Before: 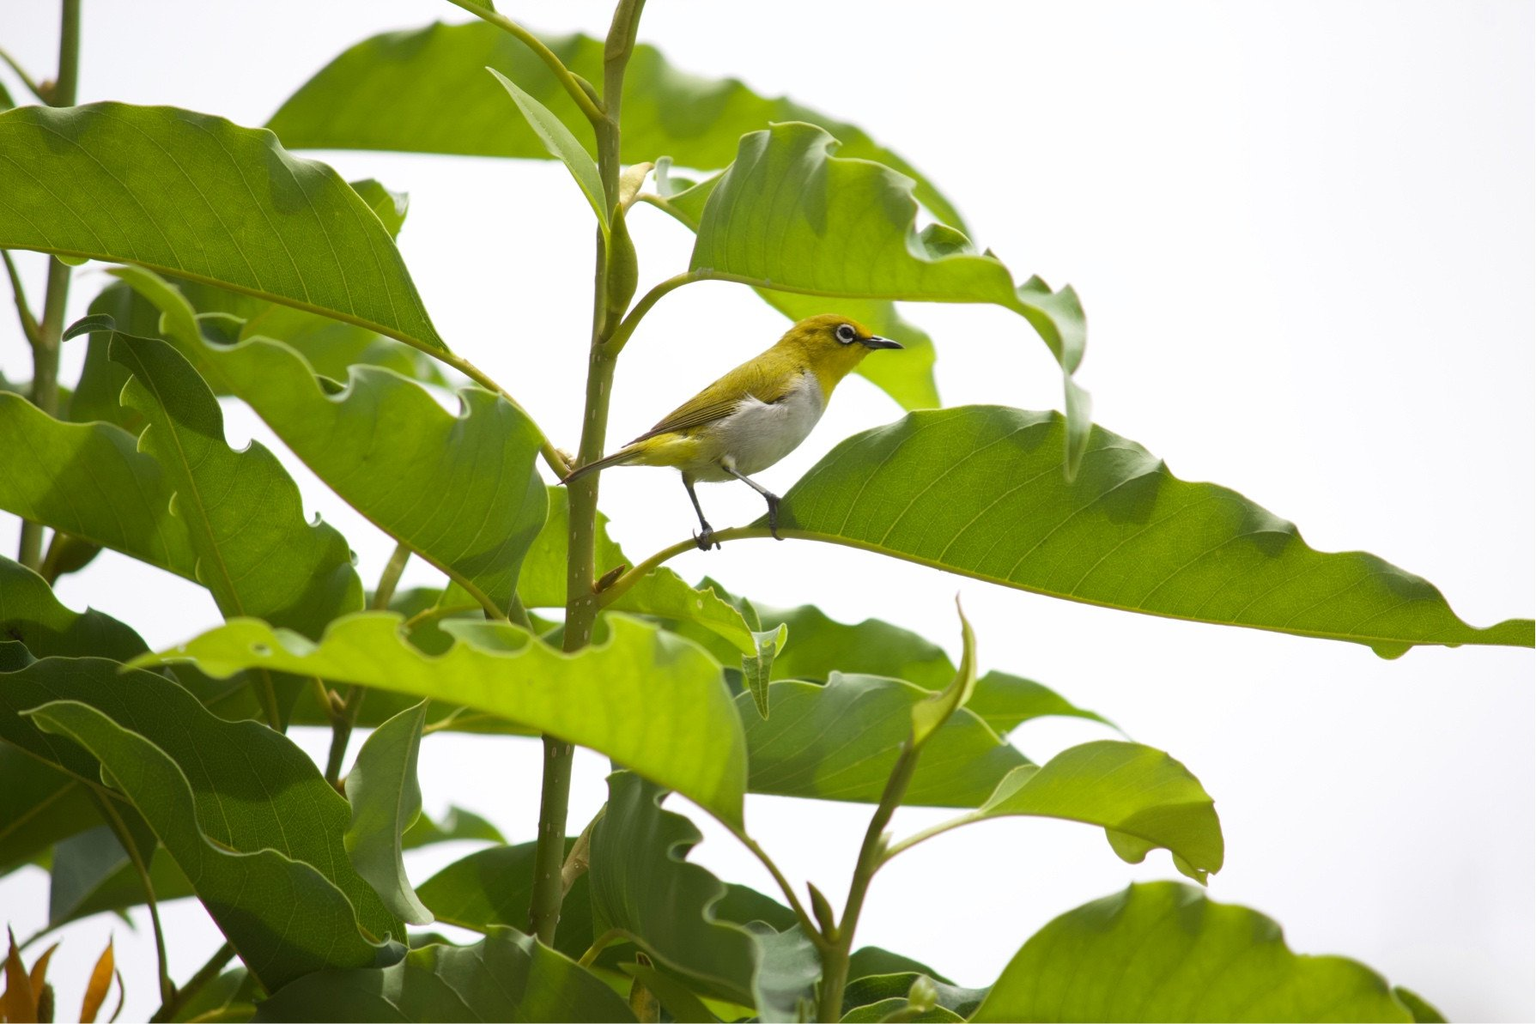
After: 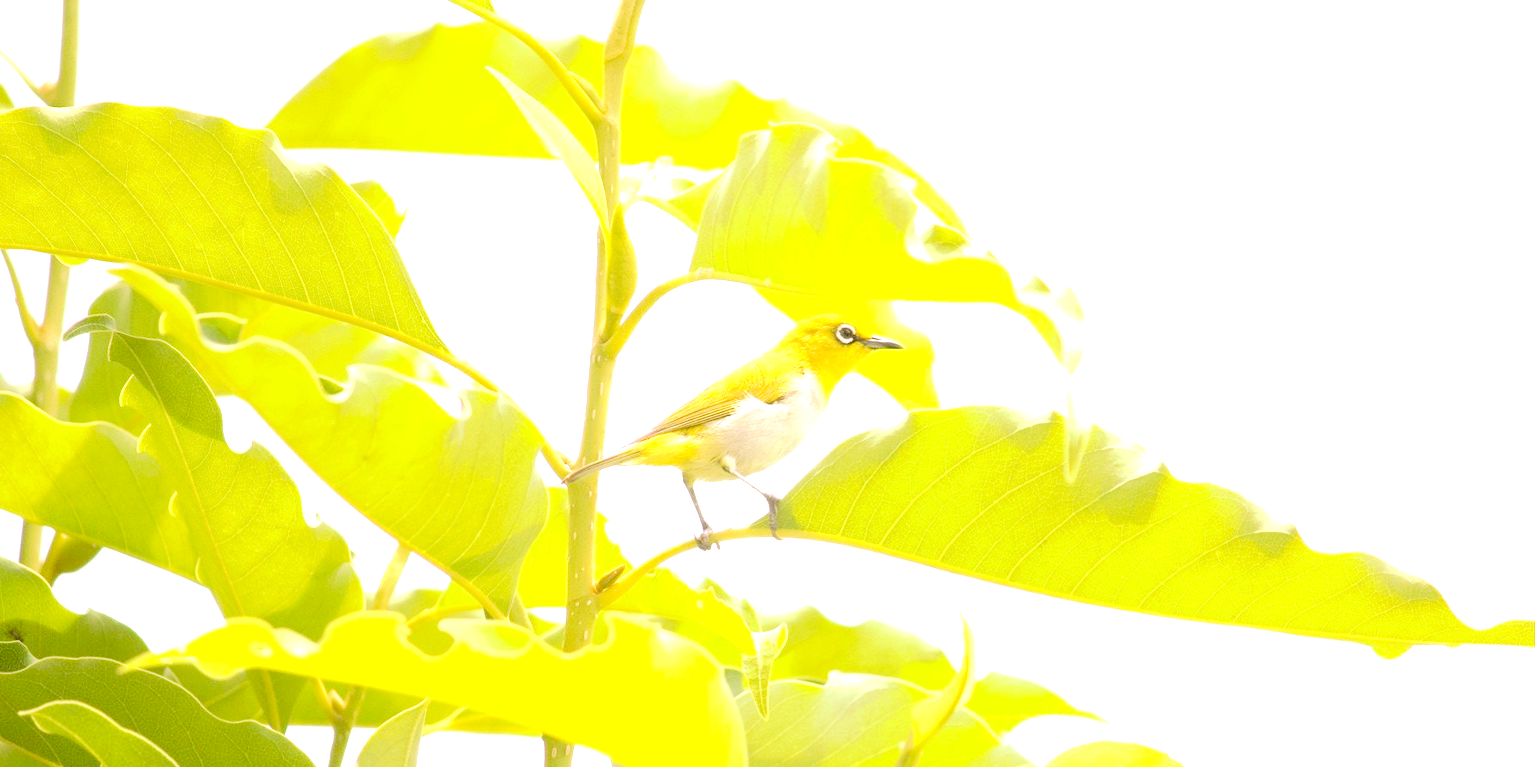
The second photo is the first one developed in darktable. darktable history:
white balance: red 0.926, green 1.003, blue 1.133
crop: bottom 24.988%
contrast brightness saturation: brightness 0.28
tone curve: curves: ch0 [(0, 0) (0.003, 0.042) (0.011, 0.043) (0.025, 0.047) (0.044, 0.059) (0.069, 0.07) (0.1, 0.085) (0.136, 0.107) (0.177, 0.139) (0.224, 0.185) (0.277, 0.258) (0.335, 0.34) (0.399, 0.434) (0.468, 0.526) (0.543, 0.623) (0.623, 0.709) (0.709, 0.794) (0.801, 0.866) (0.898, 0.919) (1, 1)], preserve colors none
exposure: exposure 2.003 EV, compensate highlight preservation false
color balance: input saturation 99%
color correction: highlights a* 8.98, highlights b* 15.09, shadows a* -0.49, shadows b* 26.52
